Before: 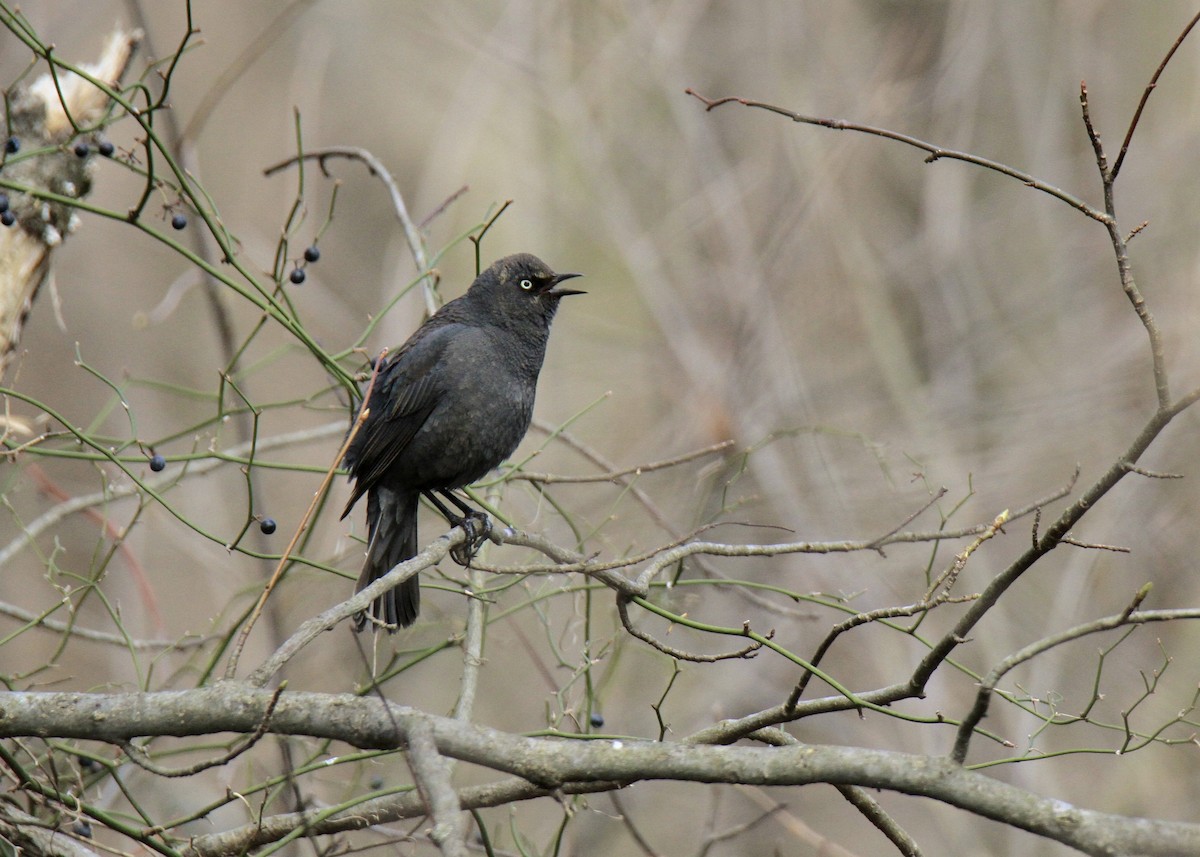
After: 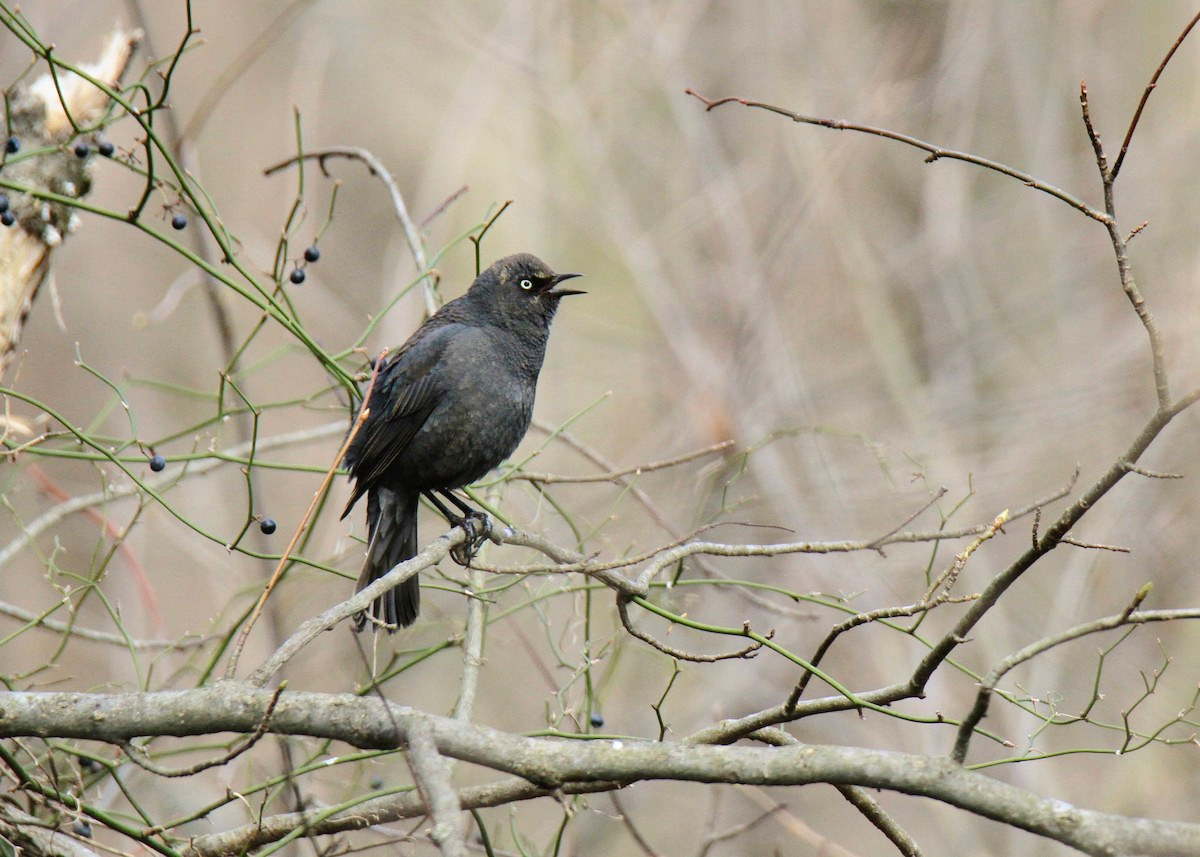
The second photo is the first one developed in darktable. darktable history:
tone curve: curves: ch0 [(0, 0) (0.003, 0.023) (0.011, 0.025) (0.025, 0.029) (0.044, 0.047) (0.069, 0.079) (0.1, 0.113) (0.136, 0.152) (0.177, 0.199) (0.224, 0.26) (0.277, 0.333) (0.335, 0.404) (0.399, 0.48) (0.468, 0.559) (0.543, 0.635) (0.623, 0.713) (0.709, 0.797) (0.801, 0.879) (0.898, 0.953) (1, 1)], preserve colors none
